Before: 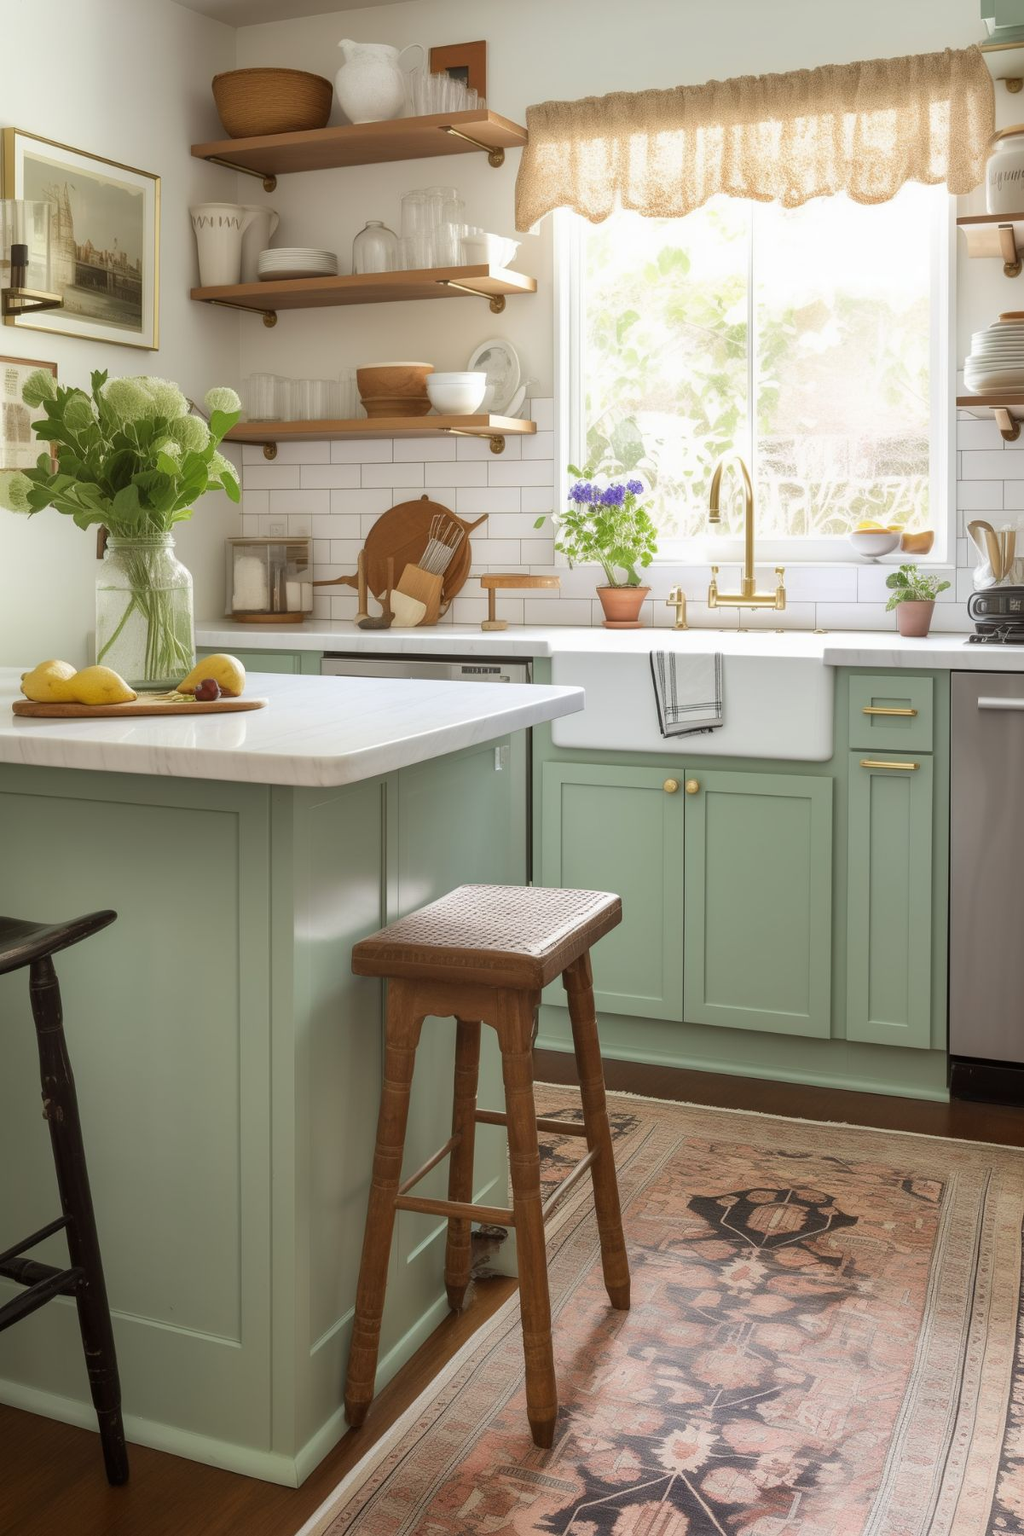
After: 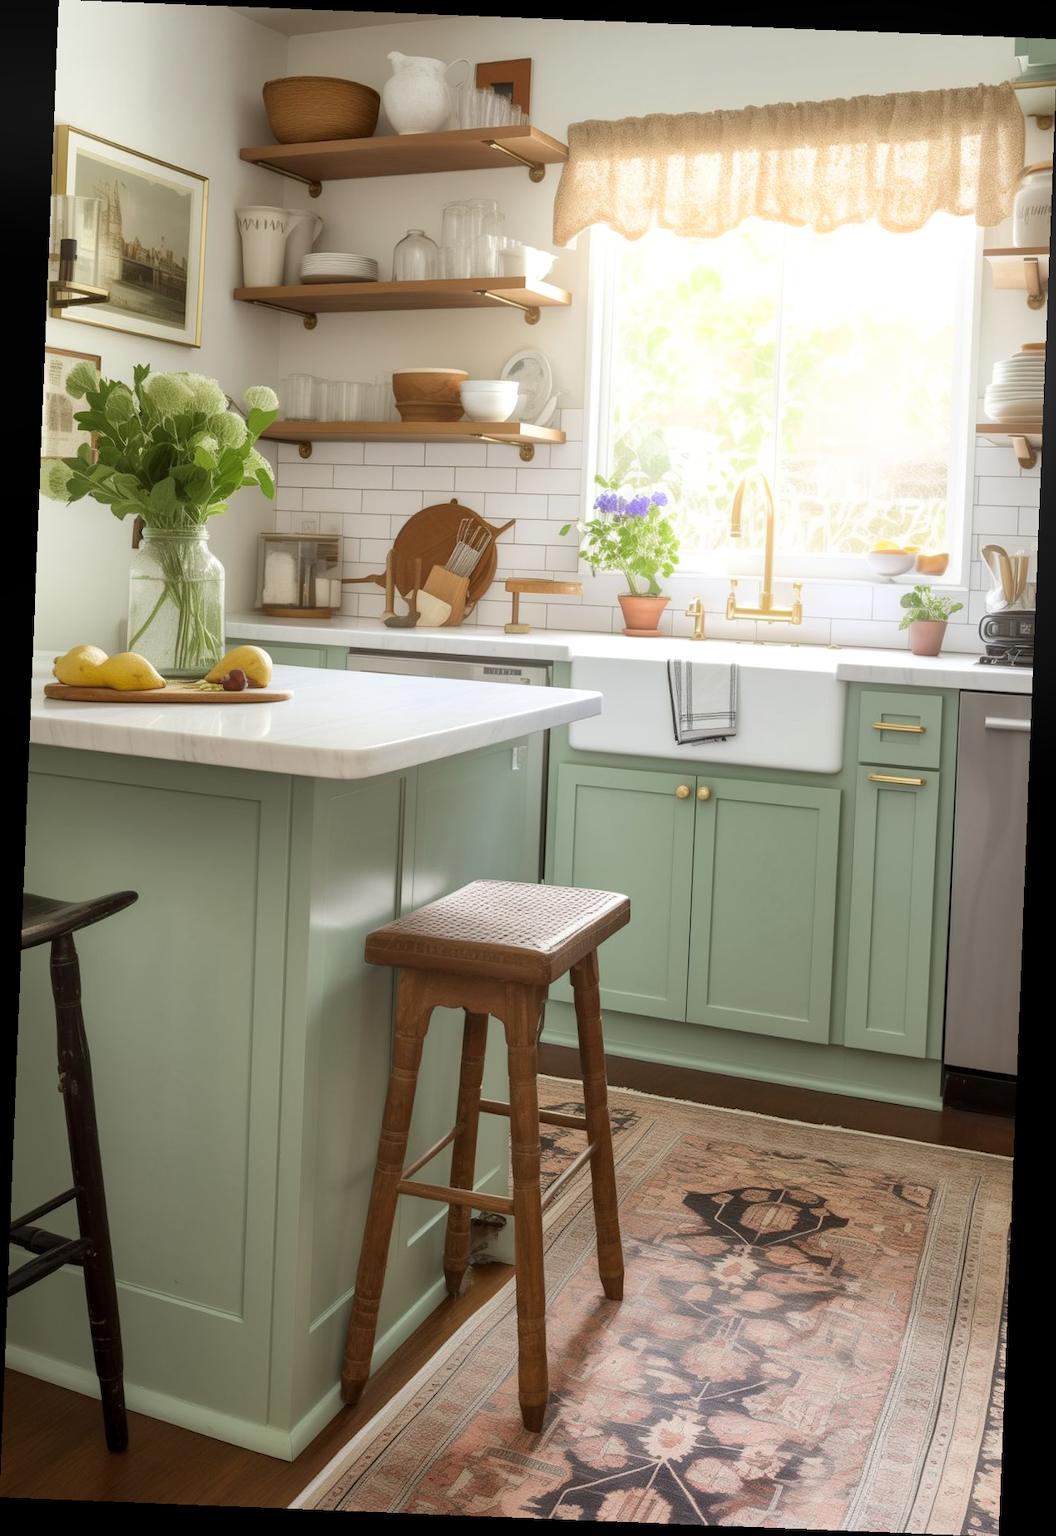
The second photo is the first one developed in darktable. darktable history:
local contrast: mode bilateral grid, contrast 20, coarseness 50, detail 120%, midtone range 0.2
rotate and perspective: rotation 2.27°, automatic cropping off
bloom: size 15%, threshold 97%, strength 7%
